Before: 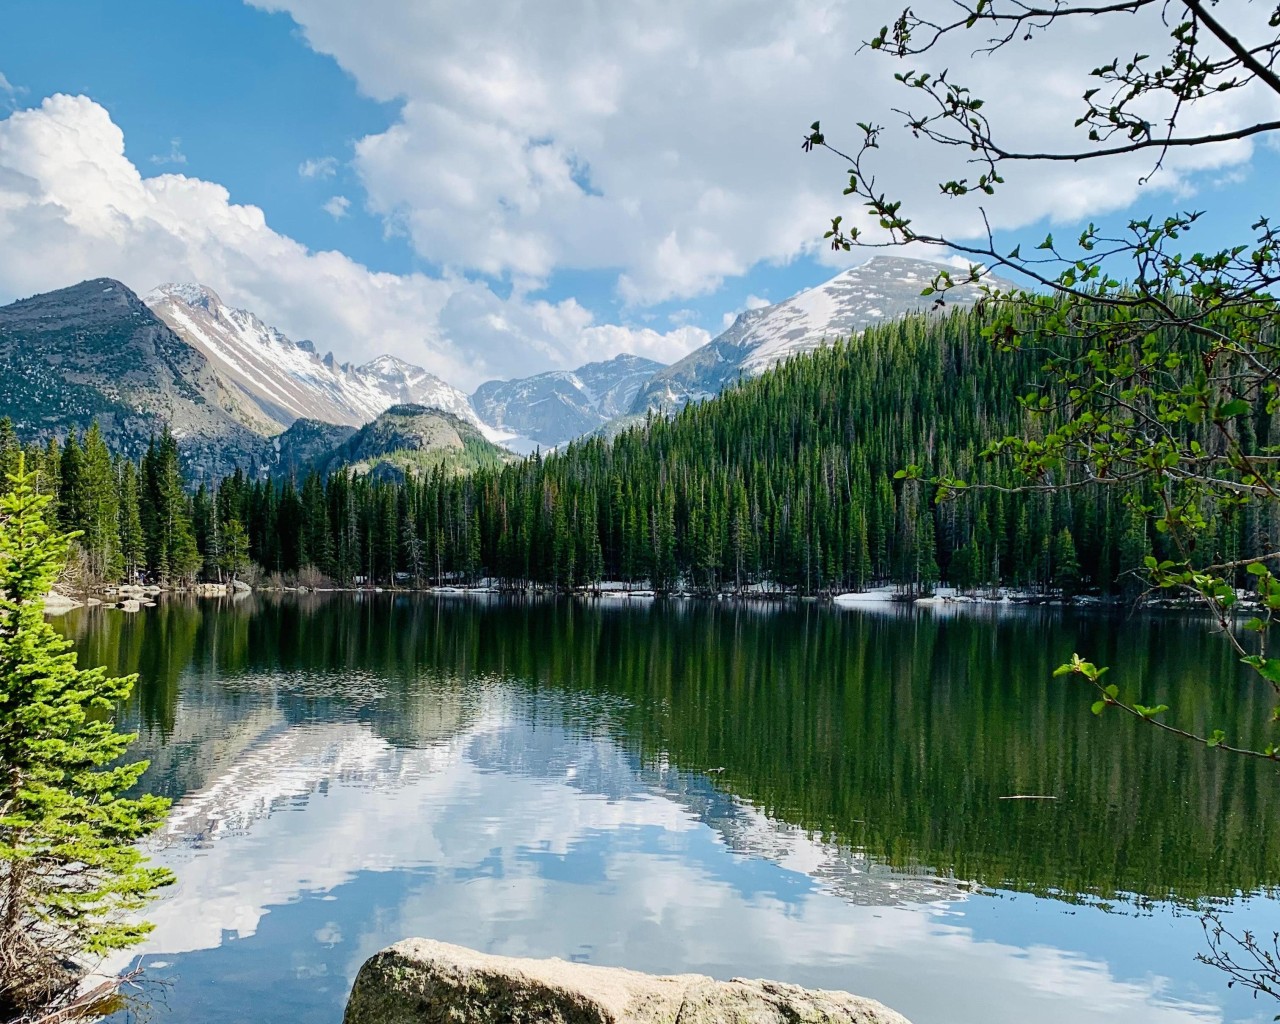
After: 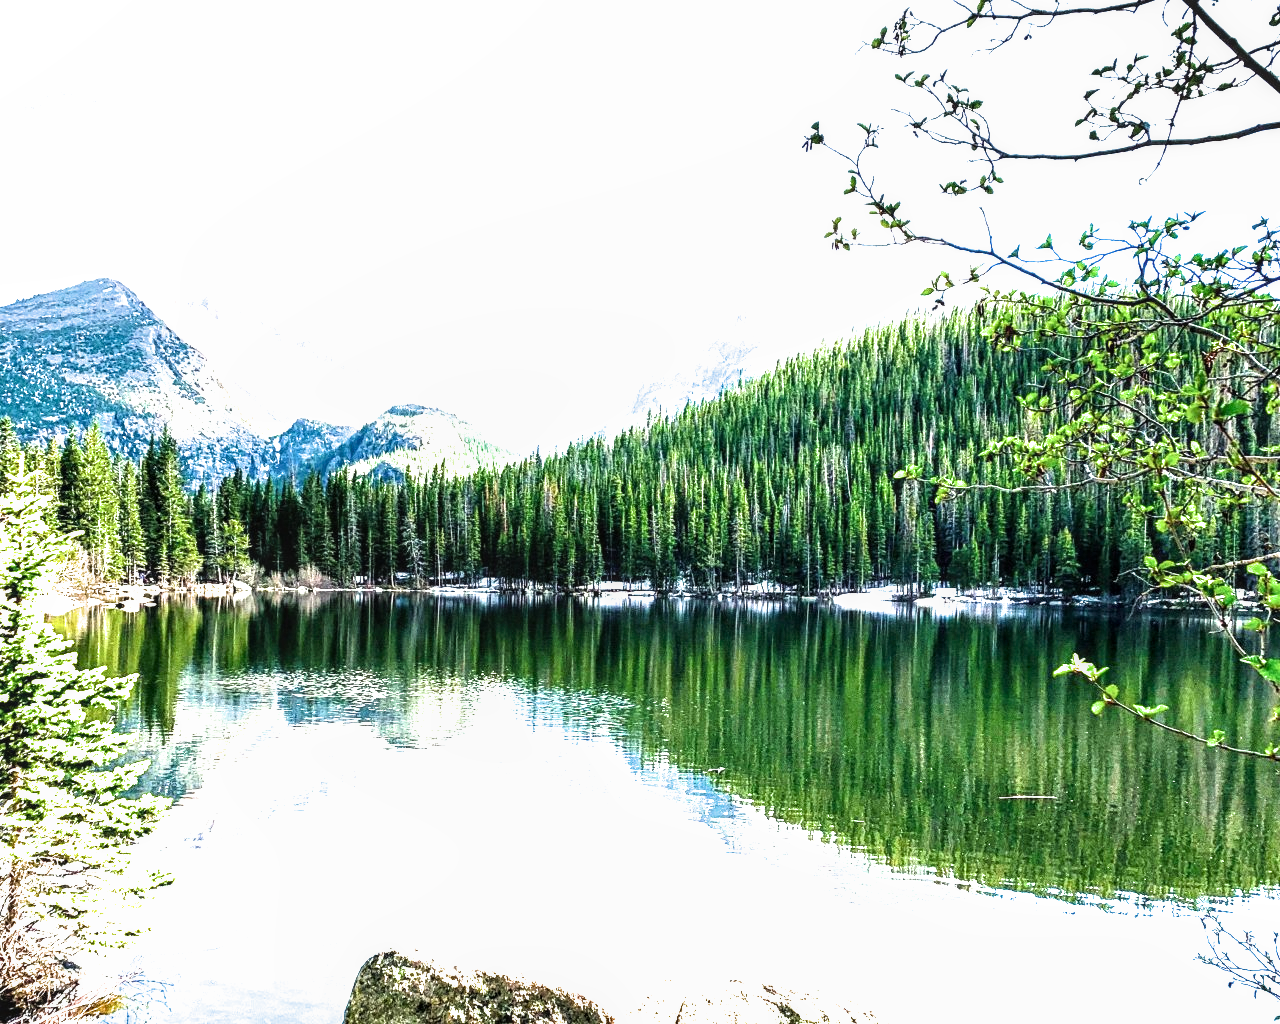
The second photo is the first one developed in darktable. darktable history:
exposure: black level correction 0, exposure 2.088 EV, compensate exposure bias true, compensate highlight preservation false
local contrast: on, module defaults
filmic rgb: white relative exposure 2.34 EV, hardness 6.59
